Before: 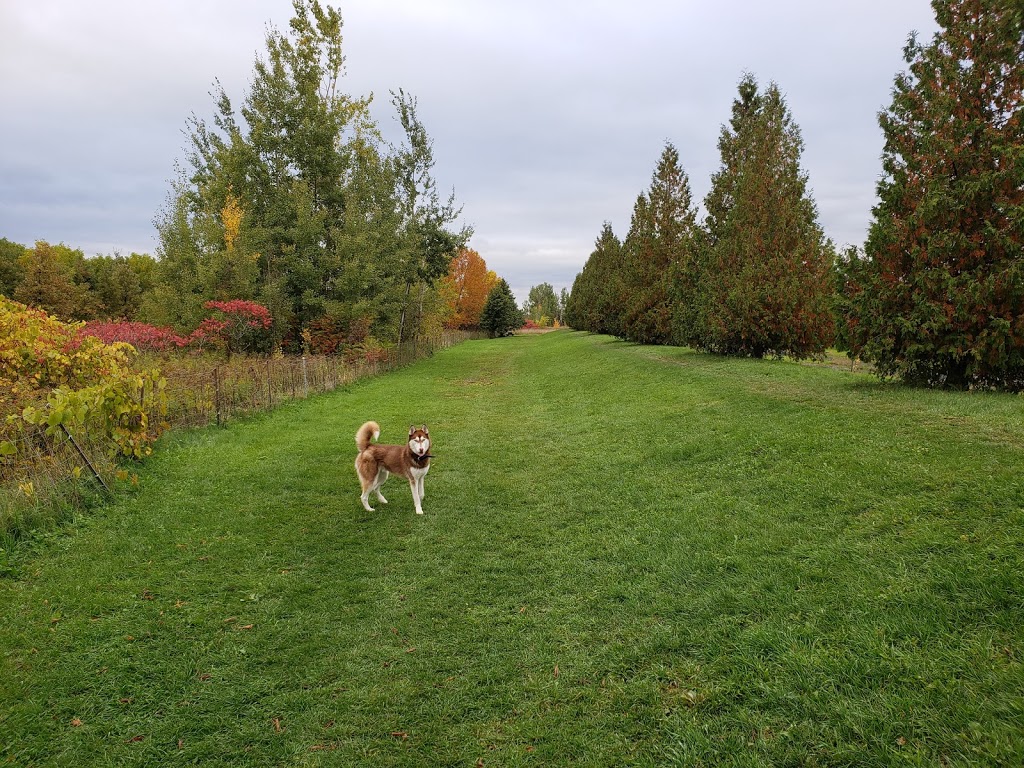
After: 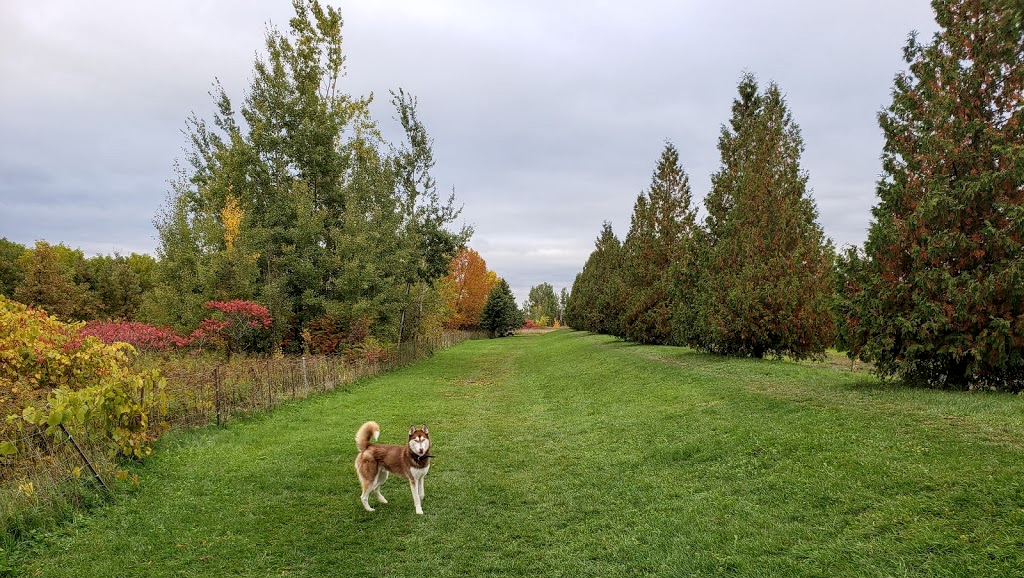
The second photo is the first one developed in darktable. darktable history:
local contrast: on, module defaults
crop: bottom 24.617%
